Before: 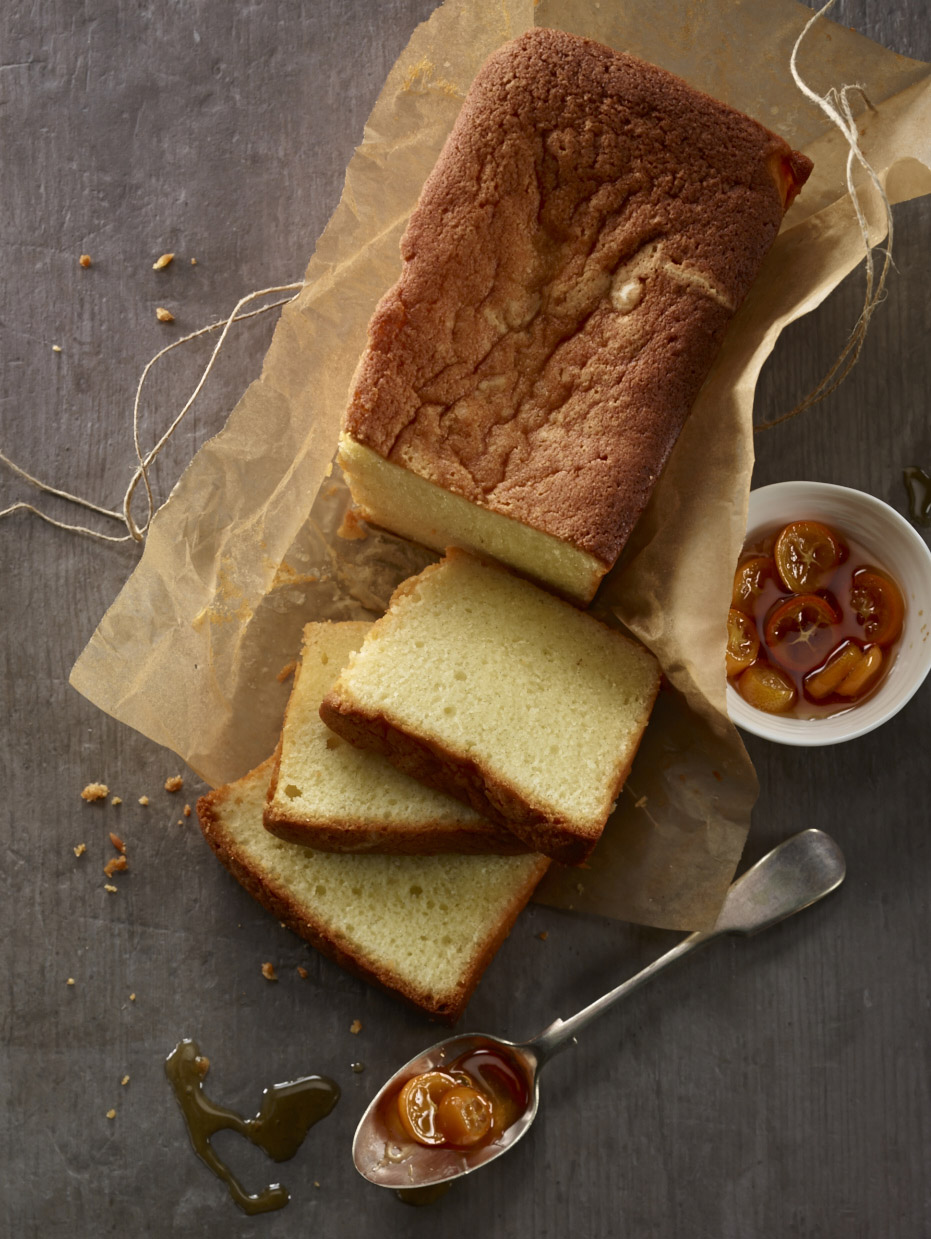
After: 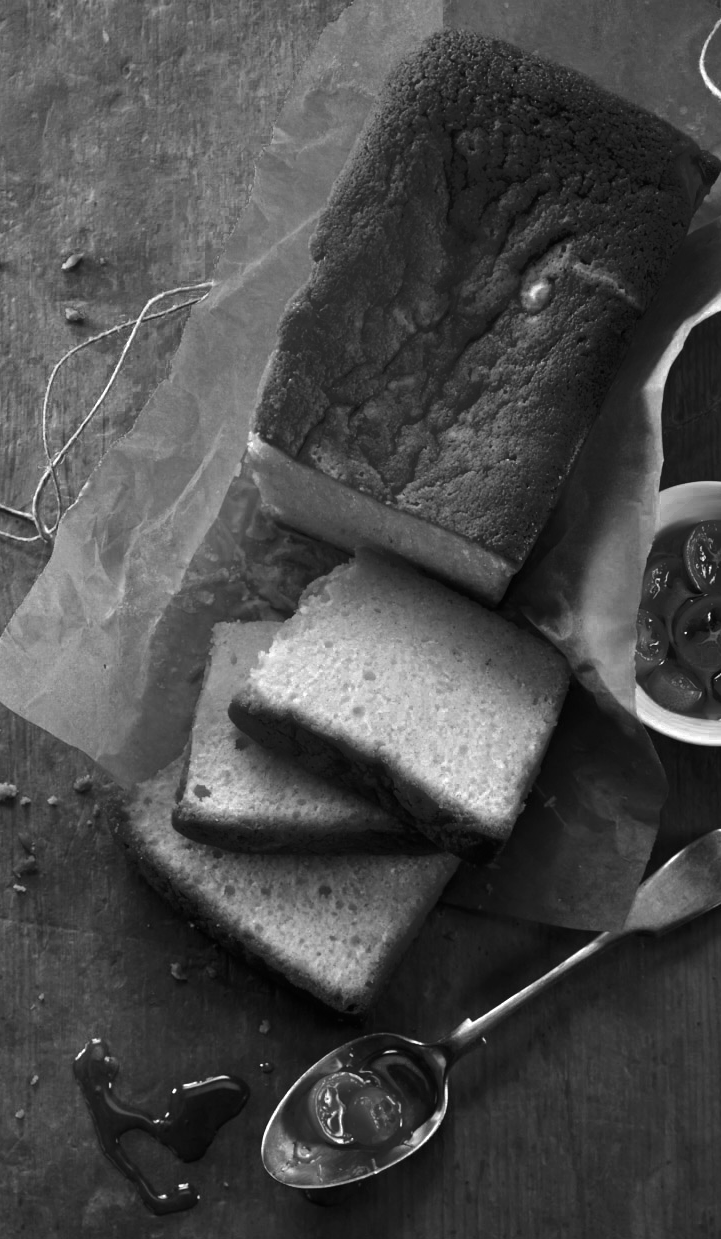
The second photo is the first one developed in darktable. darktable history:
crop: left 9.88%, right 12.664%
color zones: curves: ch0 [(0.002, 0.589) (0.107, 0.484) (0.146, 0.249) (0.217, 0.352) (0.309, 0.525) (0.39, 0.404) (0.455, 0.169) (0.597, 0.055) (0.724, 0.212) (0.775, 0.691) (0.869, 0.571) (1, 0.587)]; ch1 [(0, 0) (0.143, 0) (0.286, 0) (0.429, 0) (0.571, 0) (0.714, 0) (0.857, 0)]
color balance rgb: perceptual saturation grading › global saturation 25%, global vibrance 20%
tone equalizer: -8 EV -0.75 EV, -7 EV -0.7 EV, -6 EV -0.6 EV, -5 EV -0.4 EV, -3 EV 0.4 EV, -2 EV 0.6 EV, -1 EV 0.7 EV, +0 EV 0.75 EV, edges refinement/feathering 500, mask exposure compensation -1.57 EV, preserve details no
